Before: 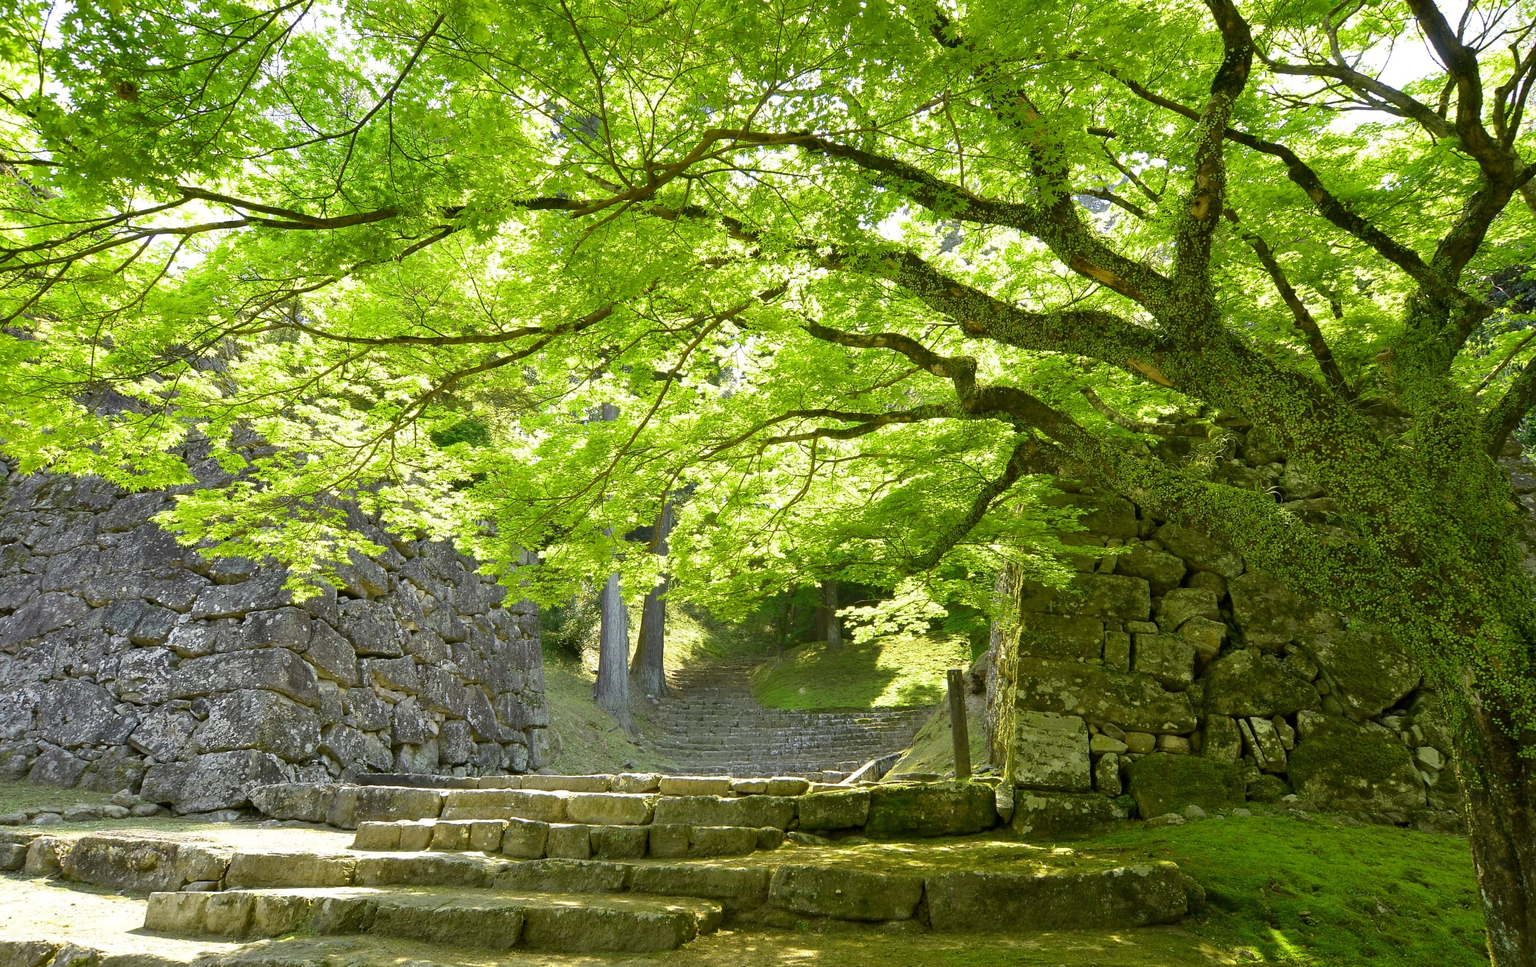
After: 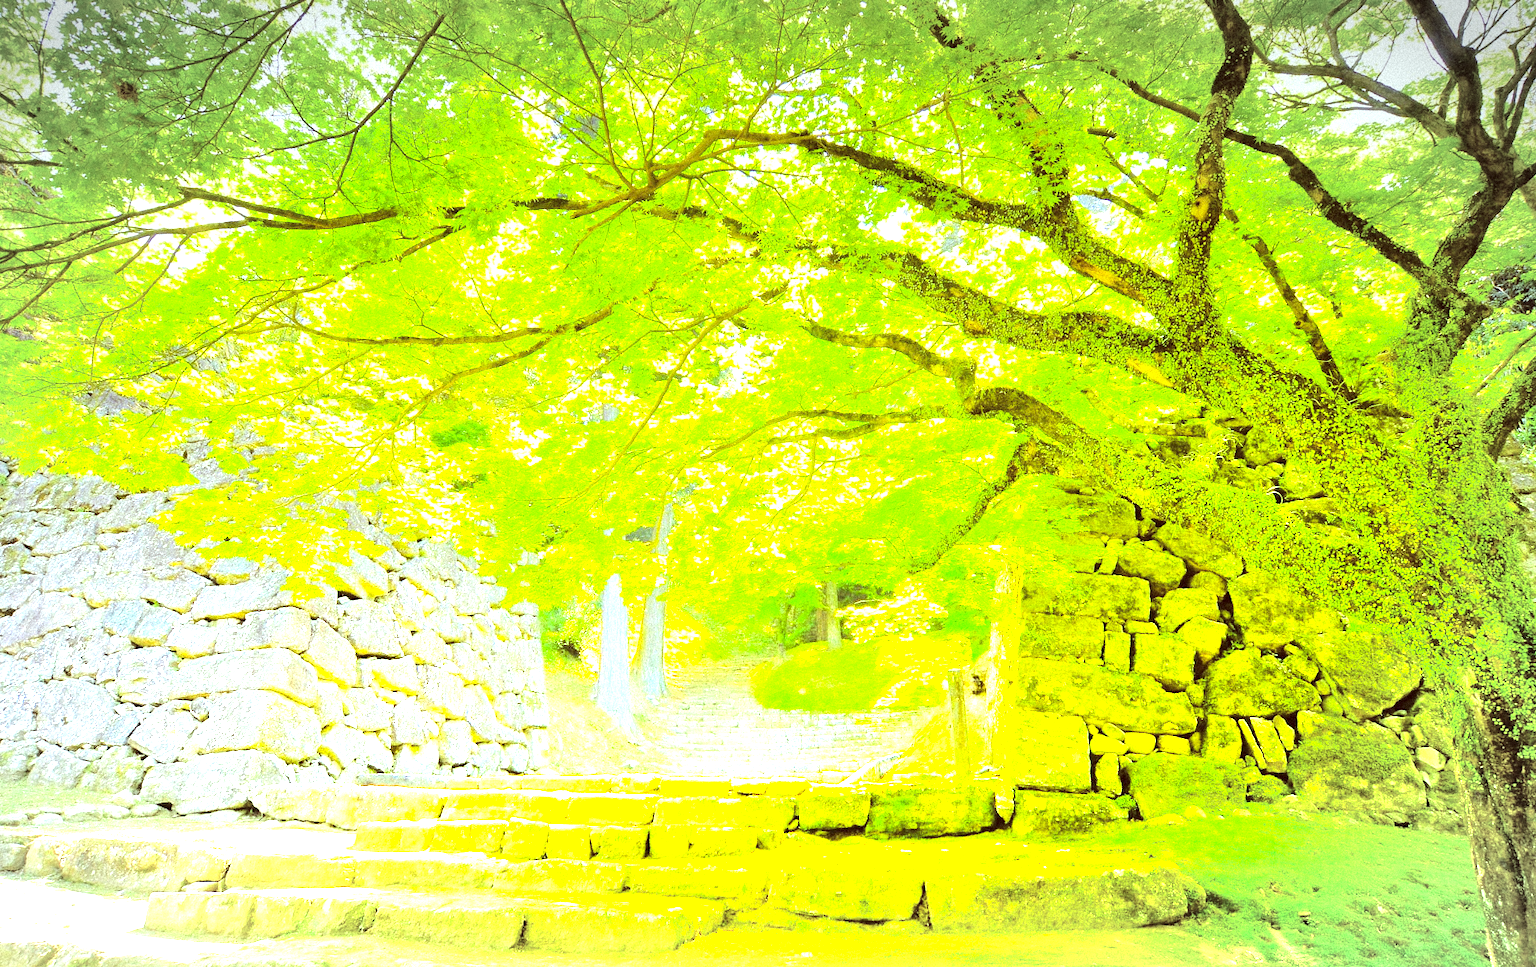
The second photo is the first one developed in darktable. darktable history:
graduated density: density -3.9 EV
color contrast: green-magenta contrast 0.84, blue-yellow contrast 0.86
contrast brightness saturation: contrast 0.2, brightness 0.16, saturation 0.22
vignetting: automatic ratio true
color balance rgb: global offset › luminance 0.71%, perceptual saturation grading › global saturation -11.5%, perceptual brilliance grading › highlights 17.77%, perceptual brilliance grading › mid-tones 31.71%, perceptual brilliance grading › shadows -31.01%, global vibrance 50%
tone equalizer: -7 EV 0.15 EV, -6 EV 0.6 EV, -5 EV 1.15 EV, -4 EV 1.33 EV, -3 EV 1.15 EV, -2 EV 0.6 EV, -1 EV 0.15 EV, mask exposure compensation -0.5 EV
grain: strength 35%, mid-tones bias 0%
color correction: highlights a* -7.23, highlights b* -0.161, shadows a* 20.08, shadows b* 11.73
